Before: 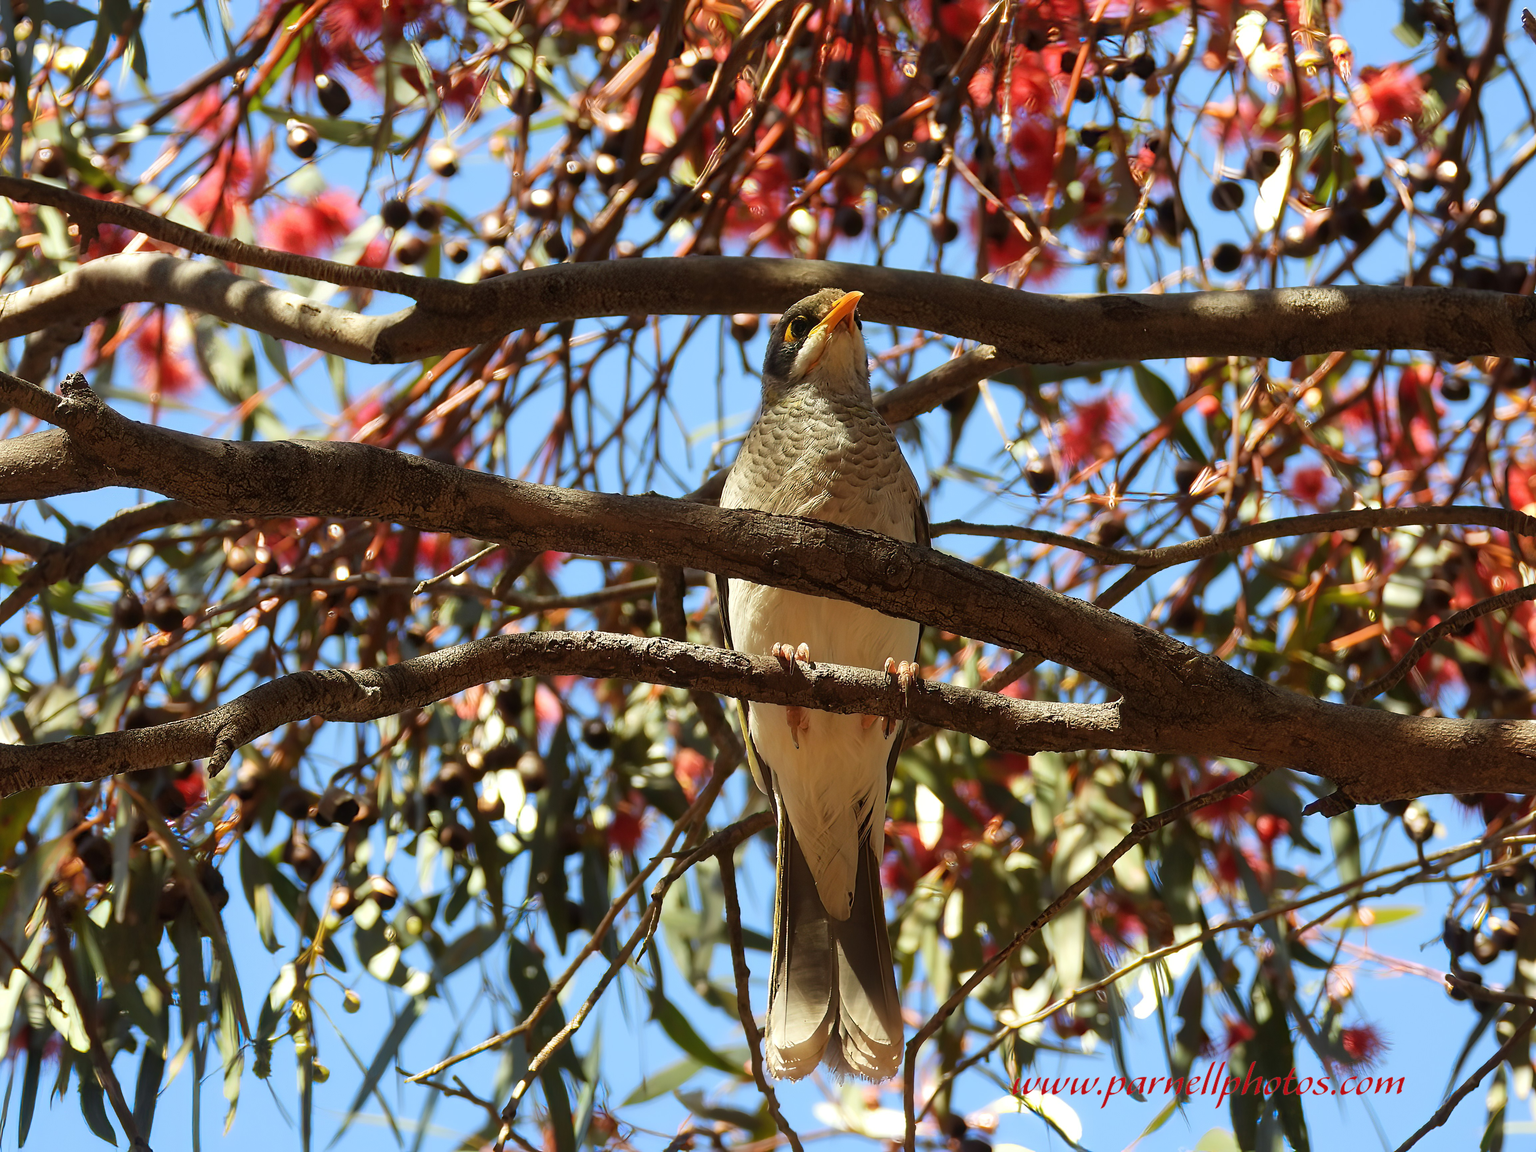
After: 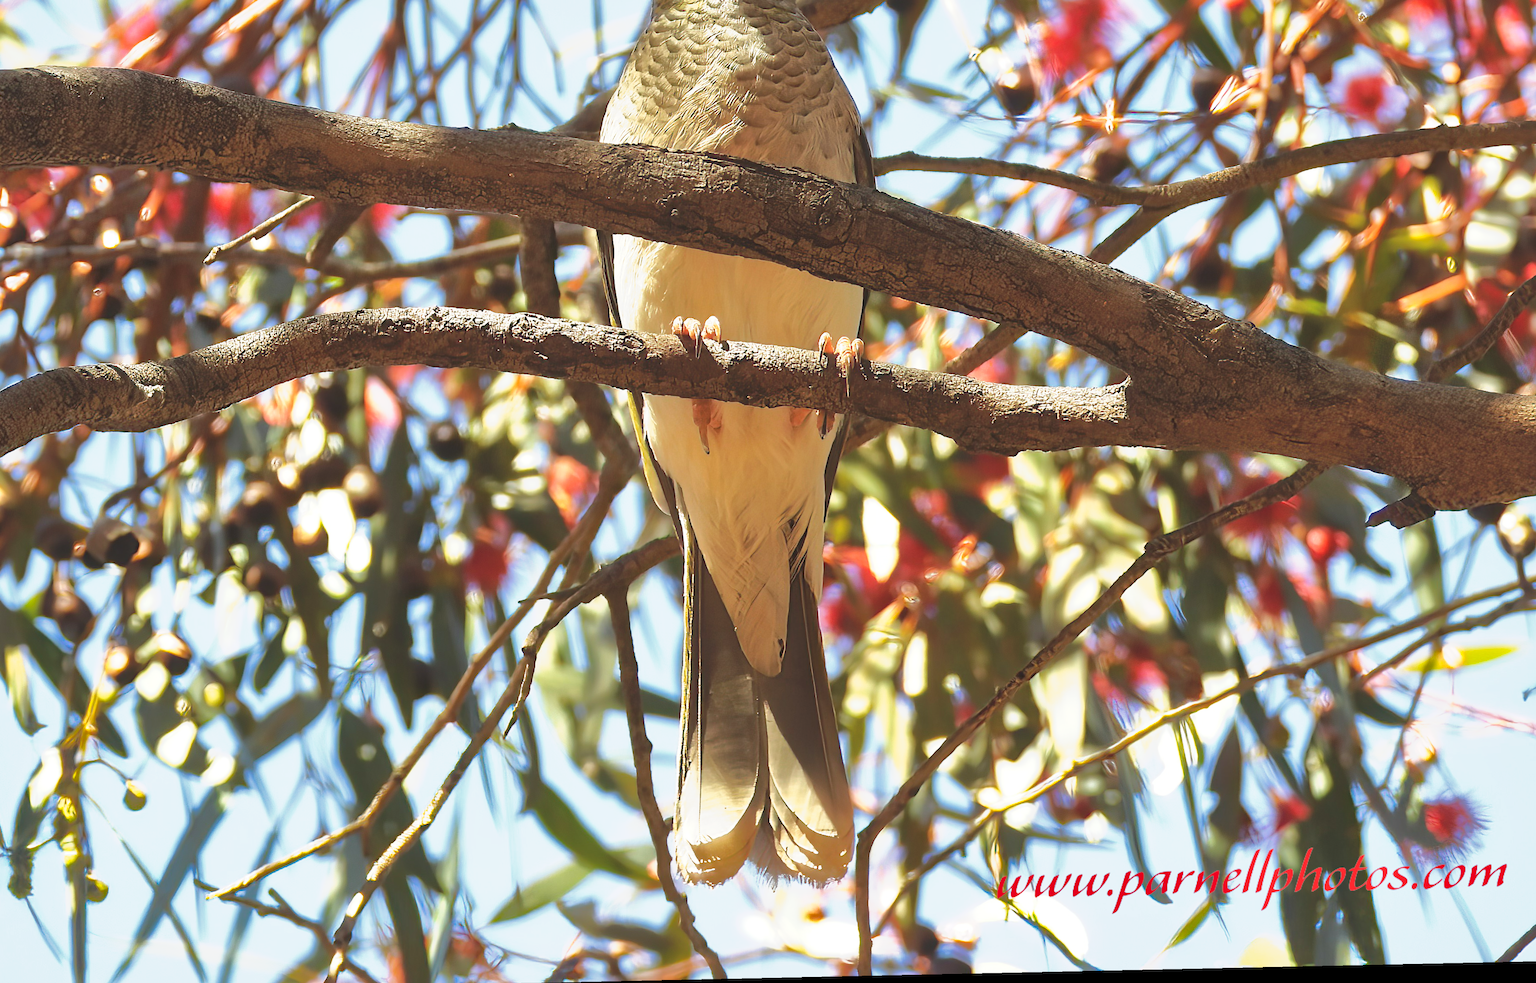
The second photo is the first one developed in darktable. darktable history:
tone curve: curves: ch0 [(0, 0) (0.003, 0.115) (0.011, 0.133) (0.025, 0.157) (0.044, 0.182) (0.069, 0.209) (0.1, 0.239) (0.136, 0.279) (0.177, 0.326) (0.224, 0.379) (0.277, 0.436) (0.335, 0.507) (0.399, 0.587) (0.468, 0.671) (0.543, 0.75) (0.623, 0.837) (0.709, 0.916) (0.801, 0.978) (0.898, 0.985) (1, 1)], preserve colors none
exposure: compensate highlight preservation false
crop and rotate: left 17.299%, top 35.115%, right 7.015%, bottom 1.024%
shadows and highlights: shadows 40, highlights -60
vibrance: vibrance 10%
rotate and perspective: rotation -1.24°, automatic cropping off
